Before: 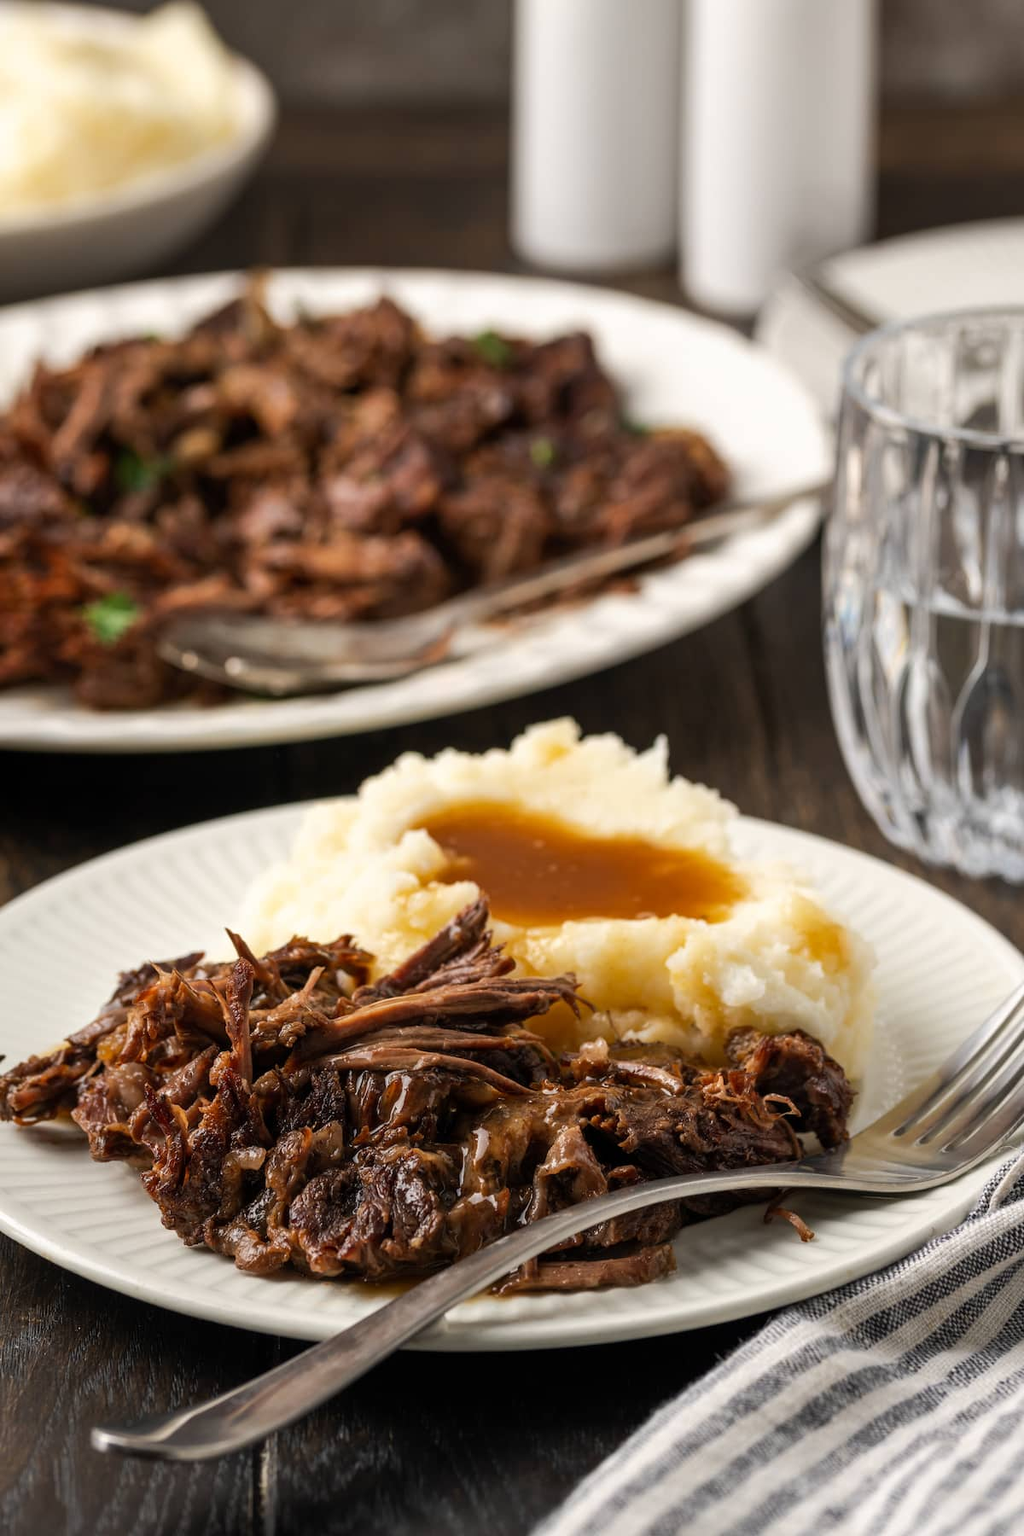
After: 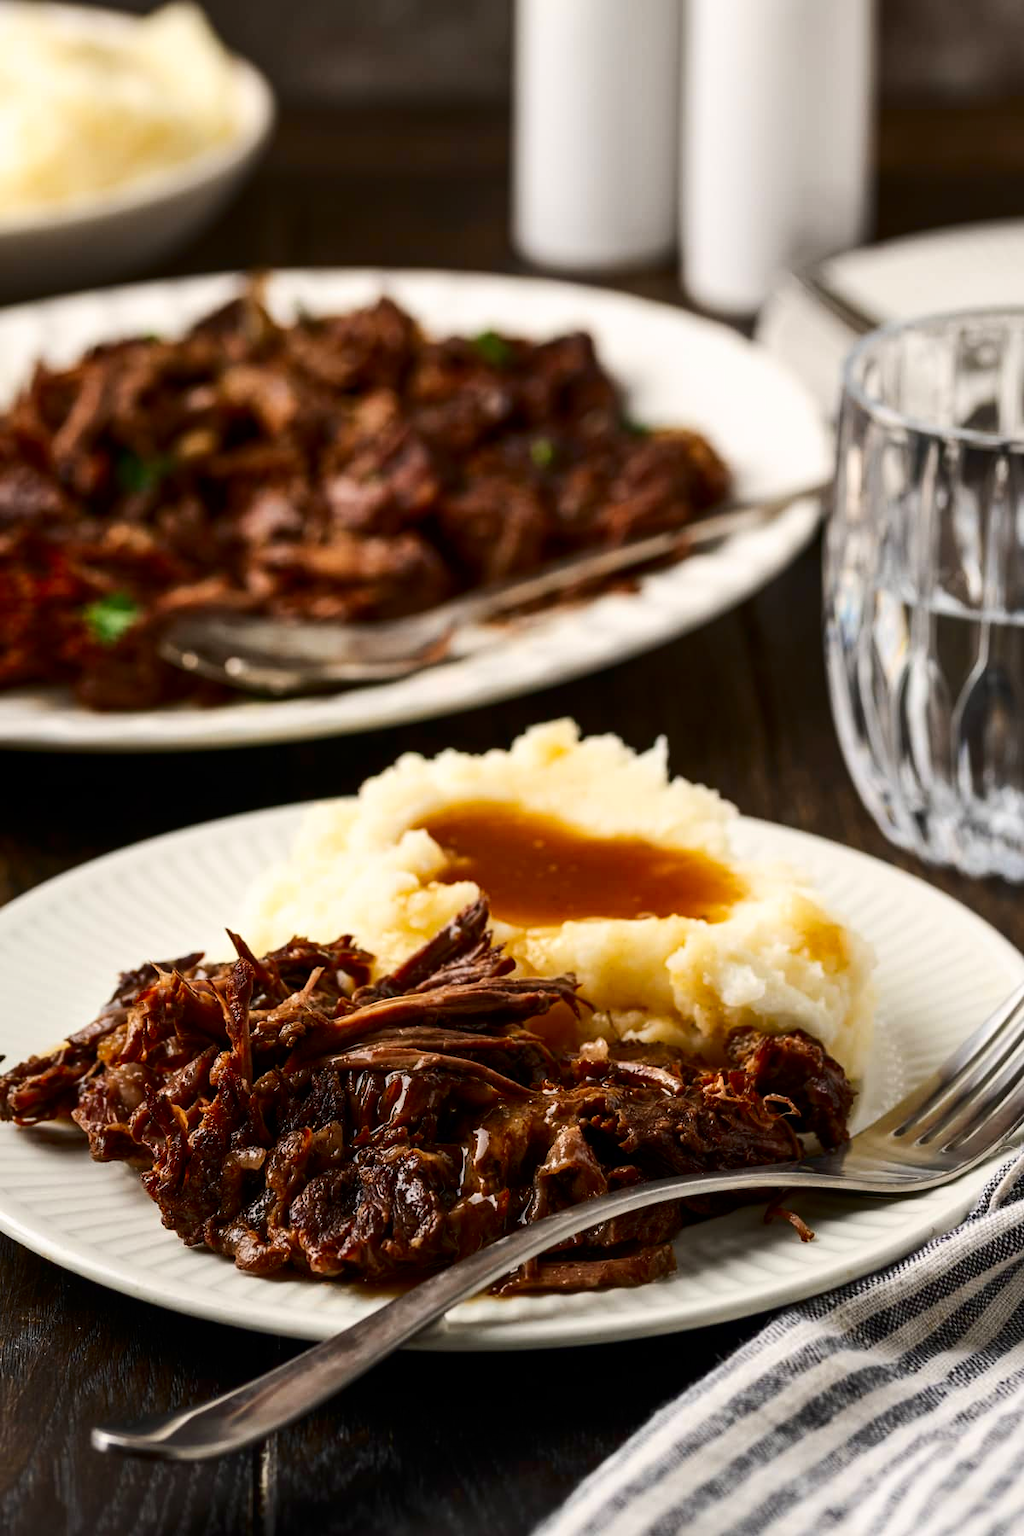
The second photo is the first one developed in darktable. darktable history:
contrast brightness saturation: contrast 0.206, brightness -0.103, saturation 0.214
